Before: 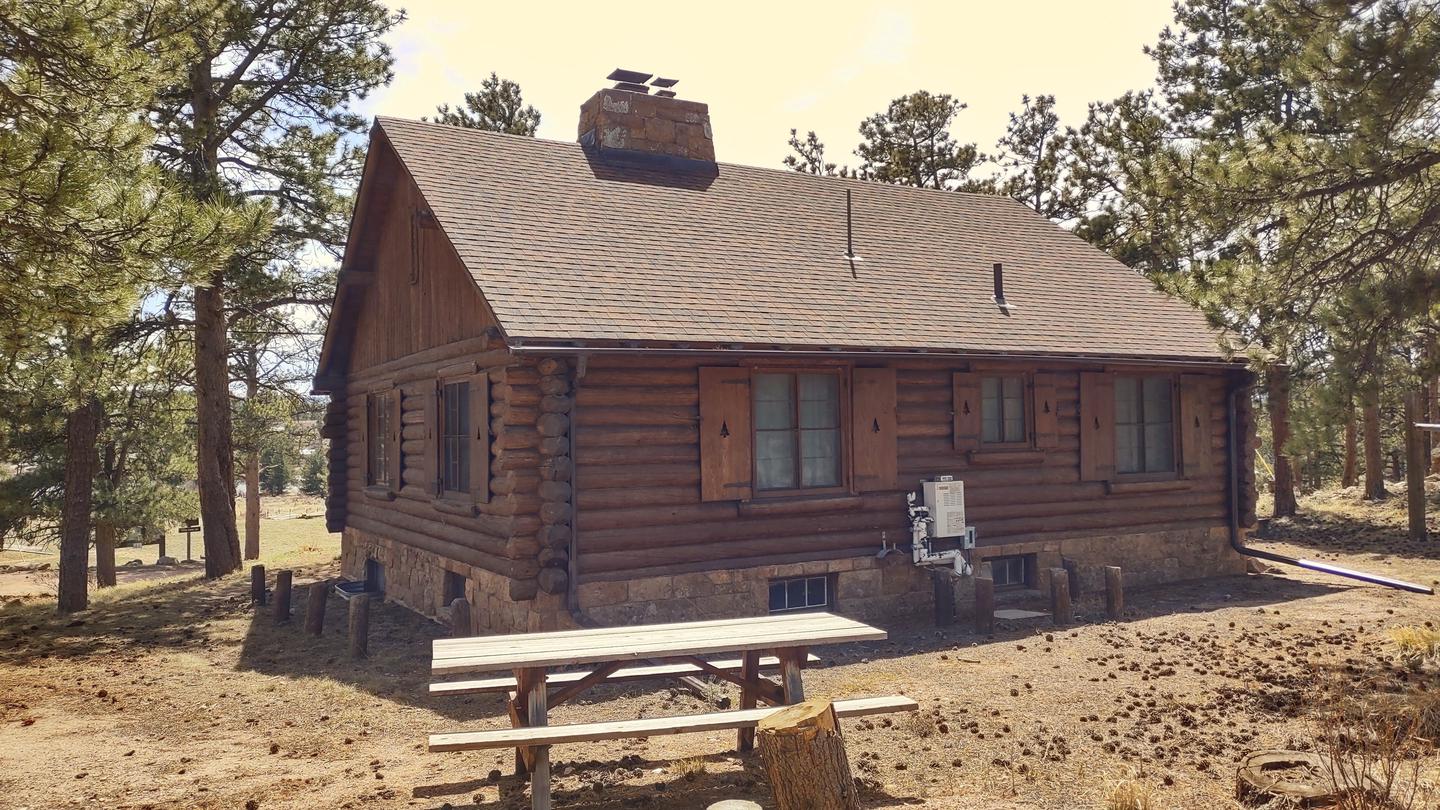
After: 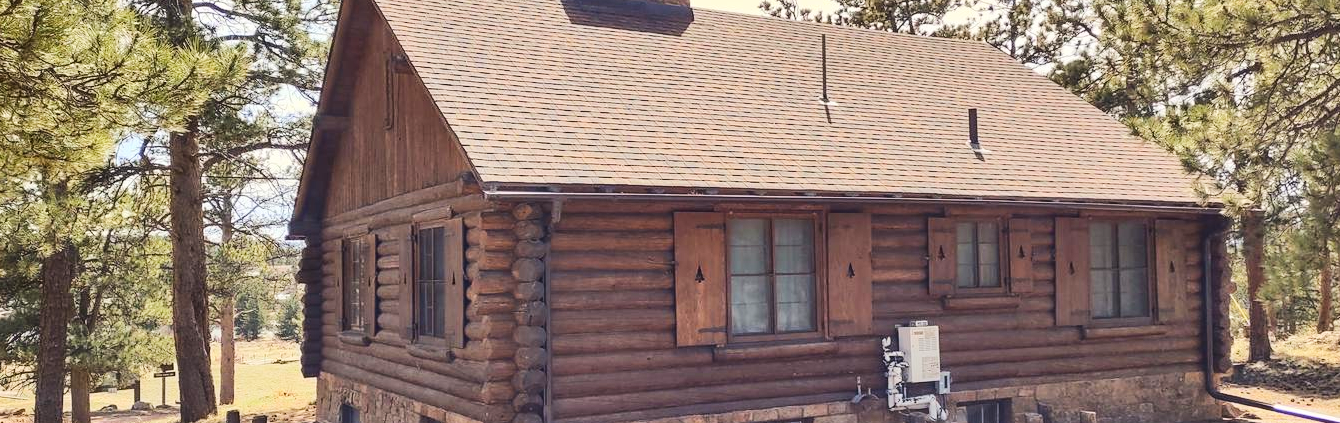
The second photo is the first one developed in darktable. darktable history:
crop: left 1.744%, top 19.225%, right 5.069%, bottom 28.357%
tone curve: curves: ch0 [(0, 0.026) (0.146, 0.158) (0.272, 0.34) (0.453, 0.627) (0.687, 0.829) (1, 1)], color space Lab, linked channels, preserve colors none
